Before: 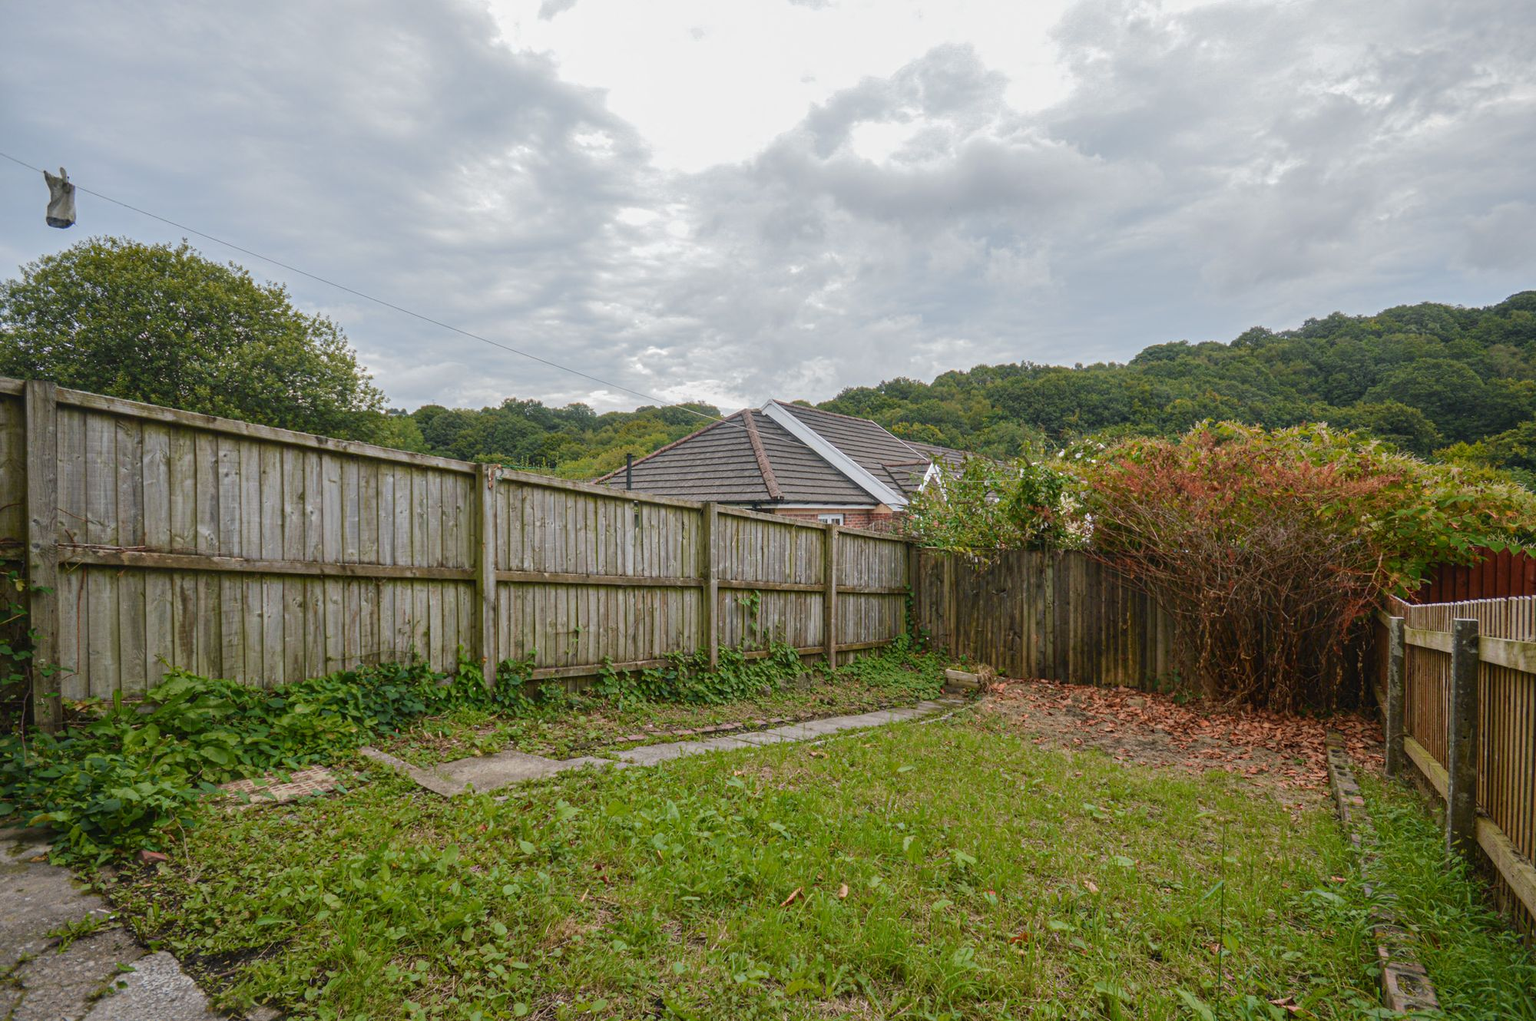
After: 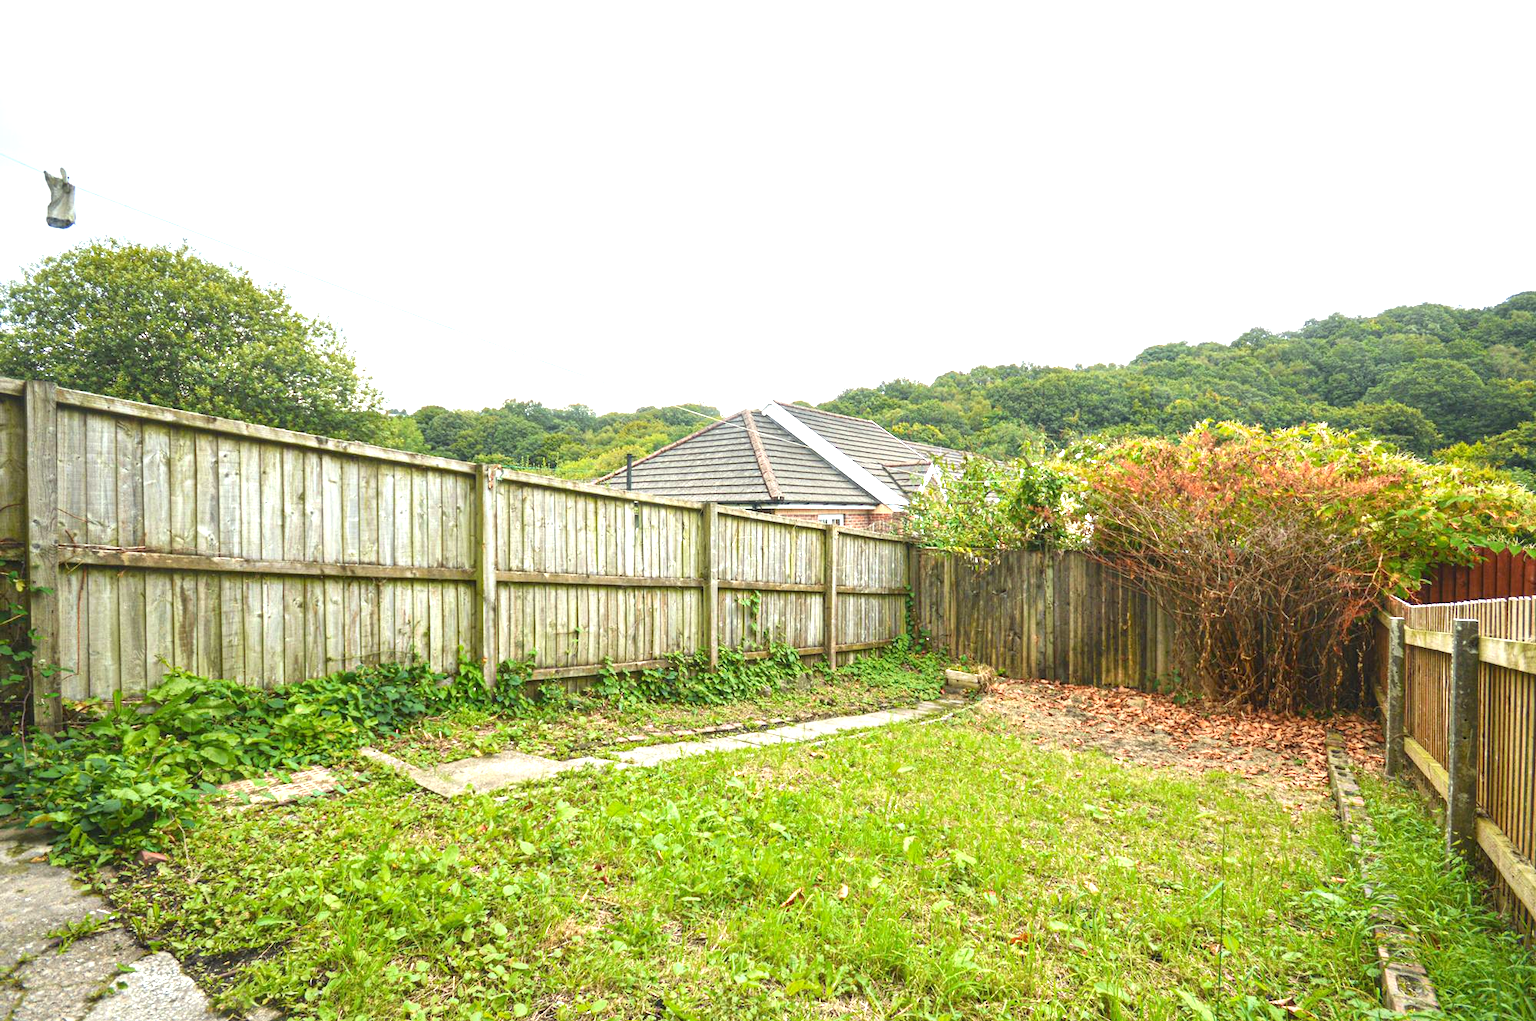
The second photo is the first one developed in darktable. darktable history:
color correction: highlights a* -4.73, highlights b* 5.06, saturation 0.97
exposure: black level correction 0, exposure 1.675 EV, compensate exposure bias true, compensate highlight preservation false
